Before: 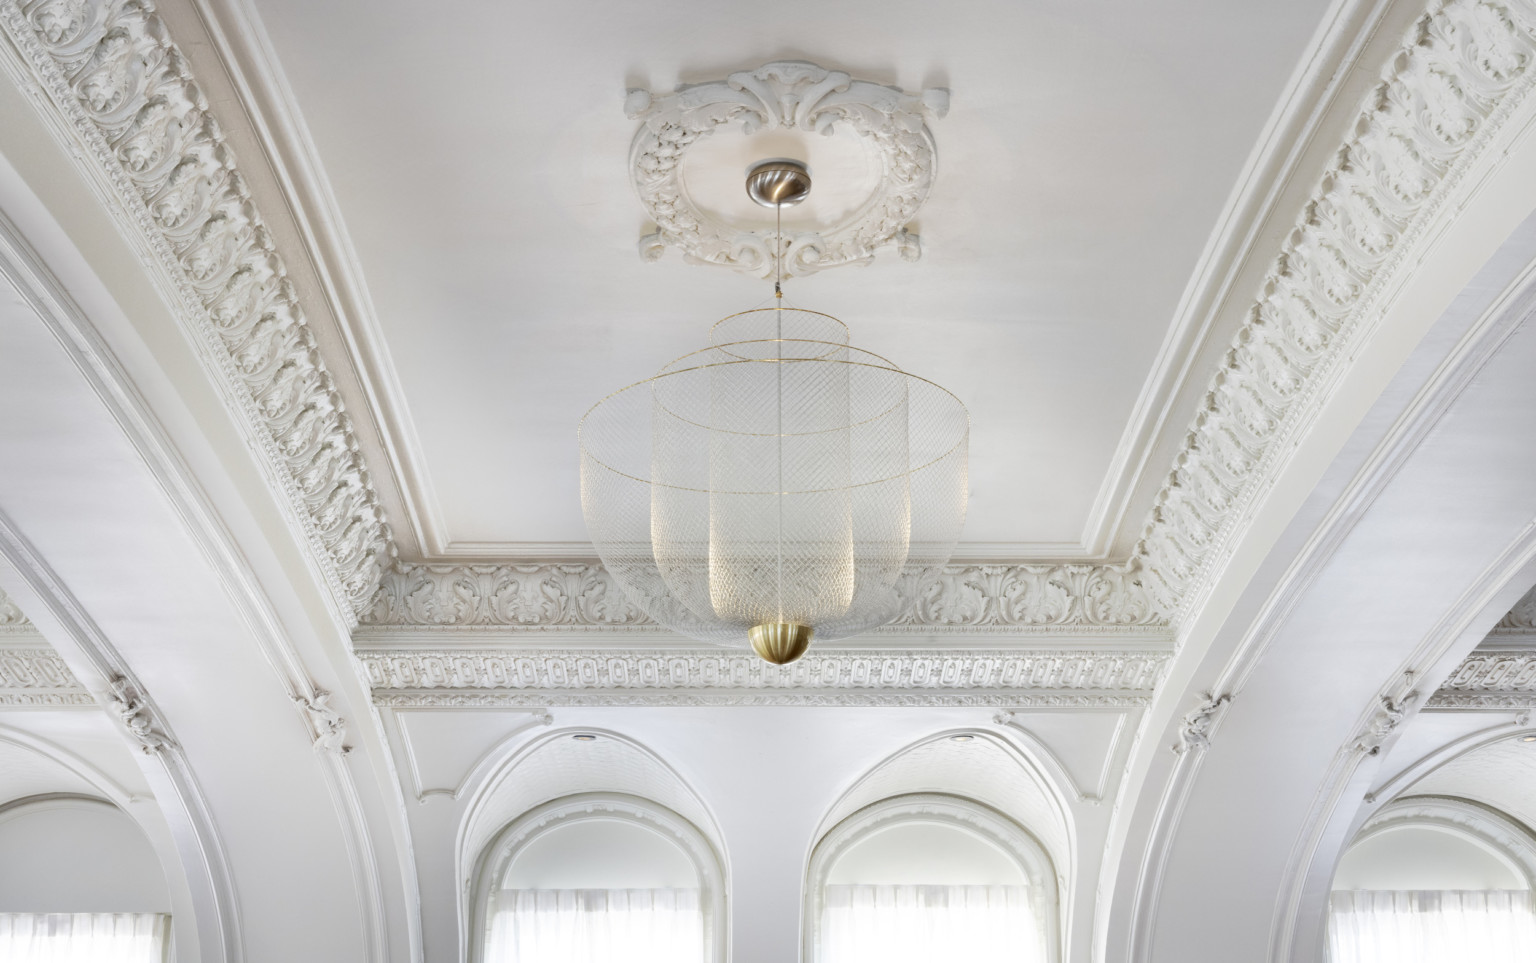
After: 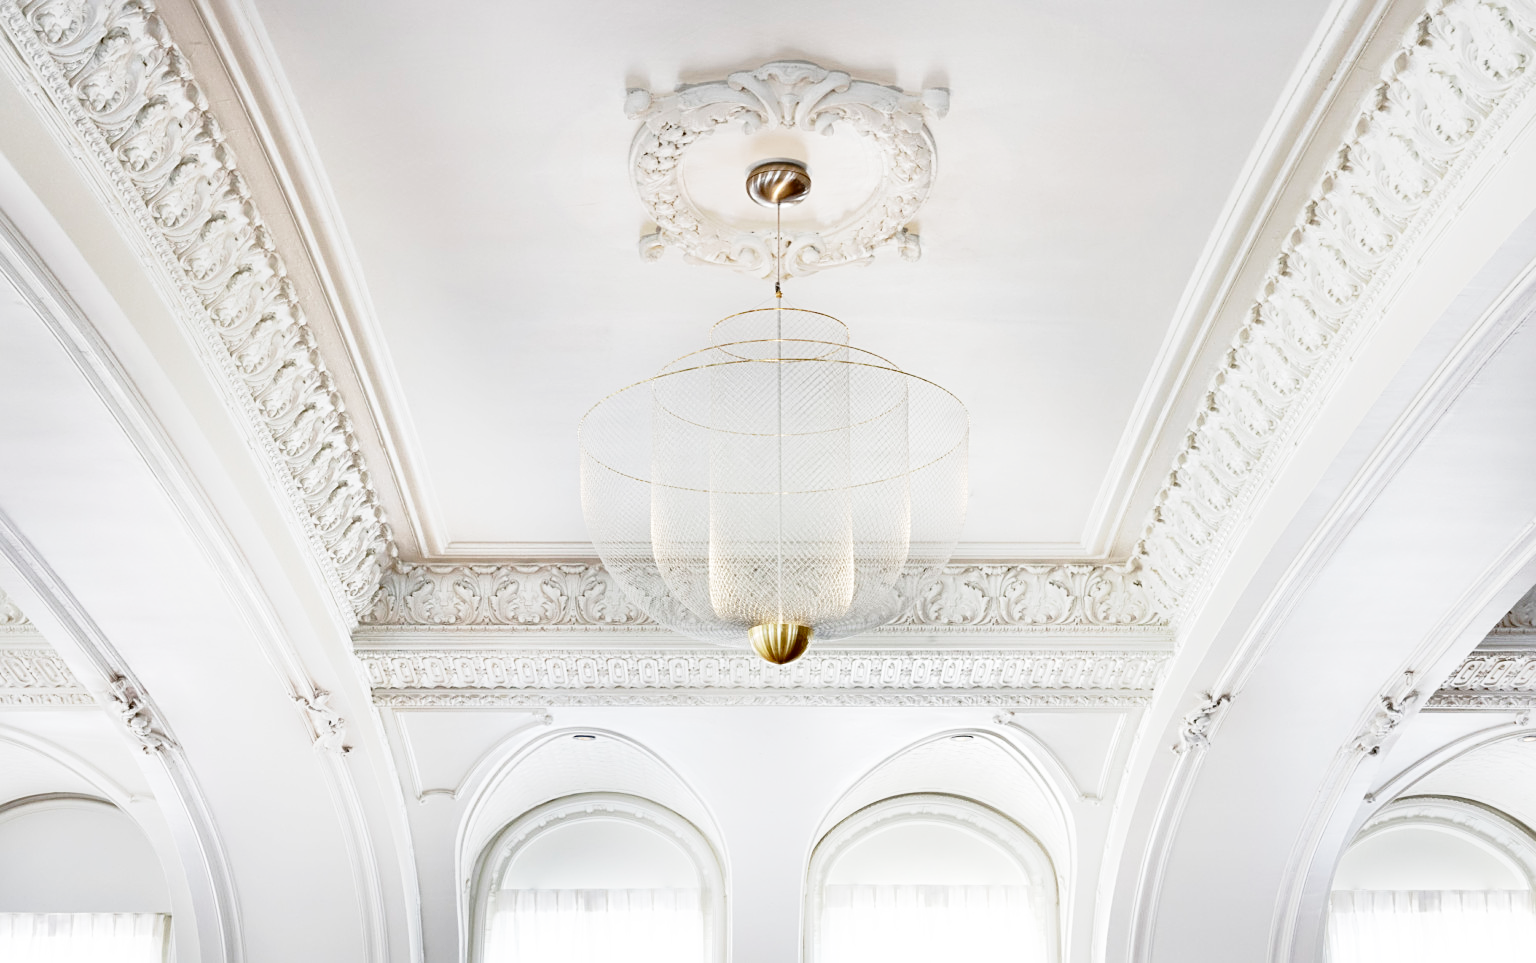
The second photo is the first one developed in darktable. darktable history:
base curve: curves: ch0 [(0, 0) (0.028, 0.03) (0.121, 0.232) (0.46, 0.748) (0.859, 0.968) (1, 1)], preserve colors none
sharpen: radius 2.149, amount 0.387, threshold 0.22
exposure: compensate exposure bias true, compensate highlight preservation false
contrast brightness saturation: brightness -0.197, saturation 0.085
